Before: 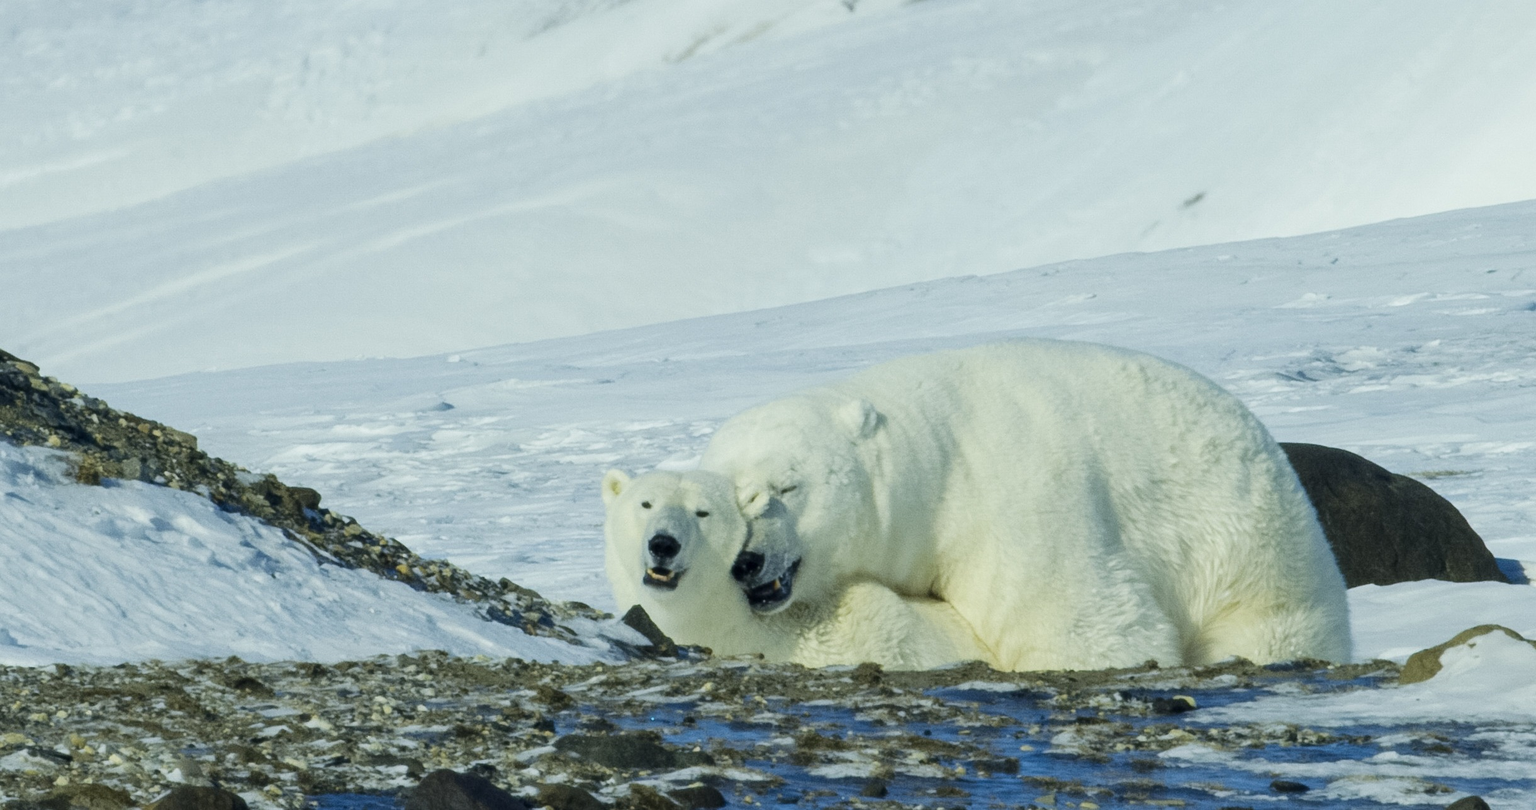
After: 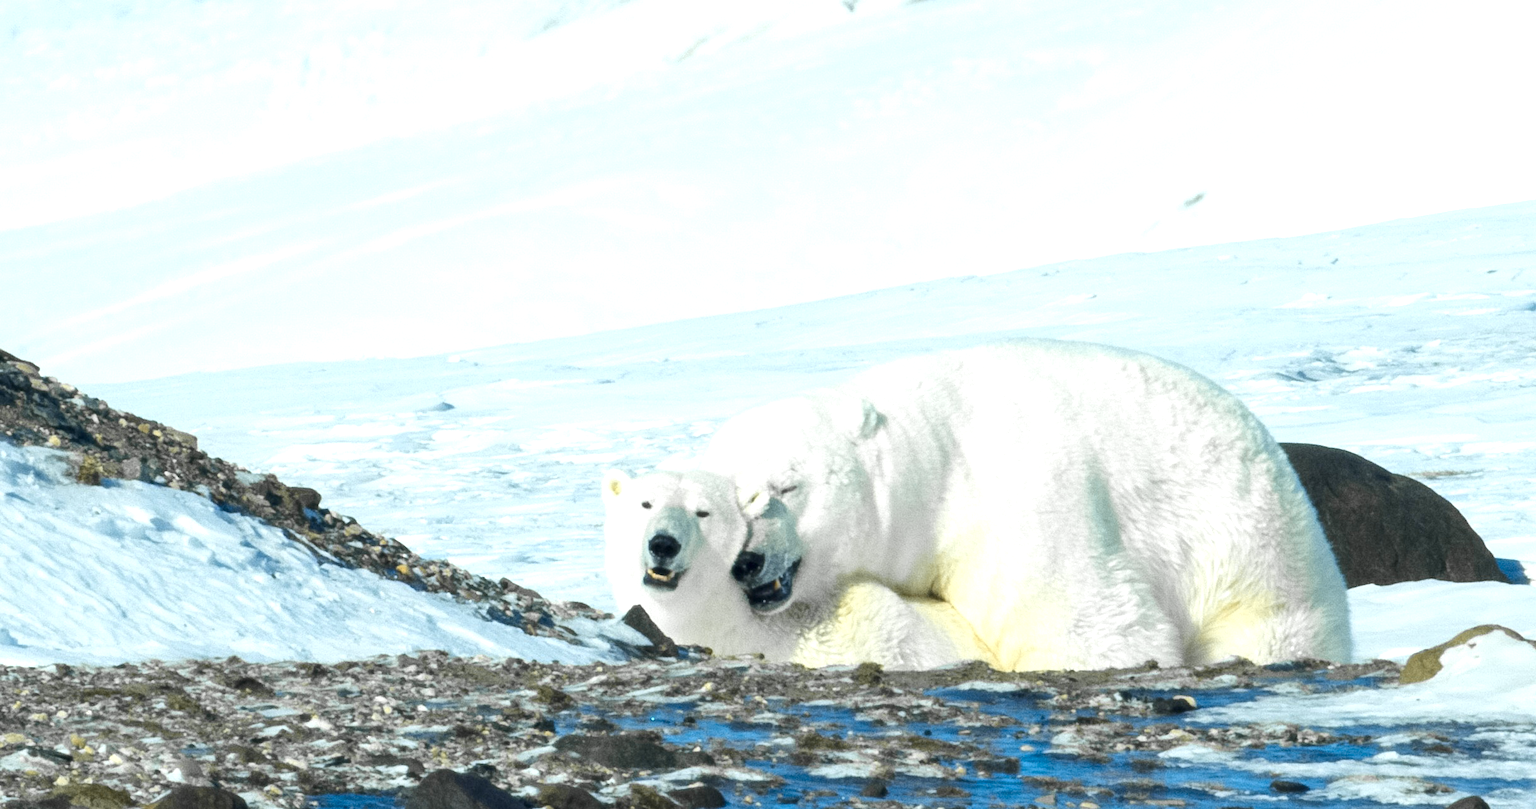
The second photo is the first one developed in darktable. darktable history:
color zones: curves: ch1 [(0.29, 0.492) (0.373, 0.185) (0.509, 0.481)]; ch2 [(0.25, 0.462) (0.749, 0.457)], mix 39.07%
exposure: black level correction 0, exposure 0.844 EV, compensate highlight preservation false
